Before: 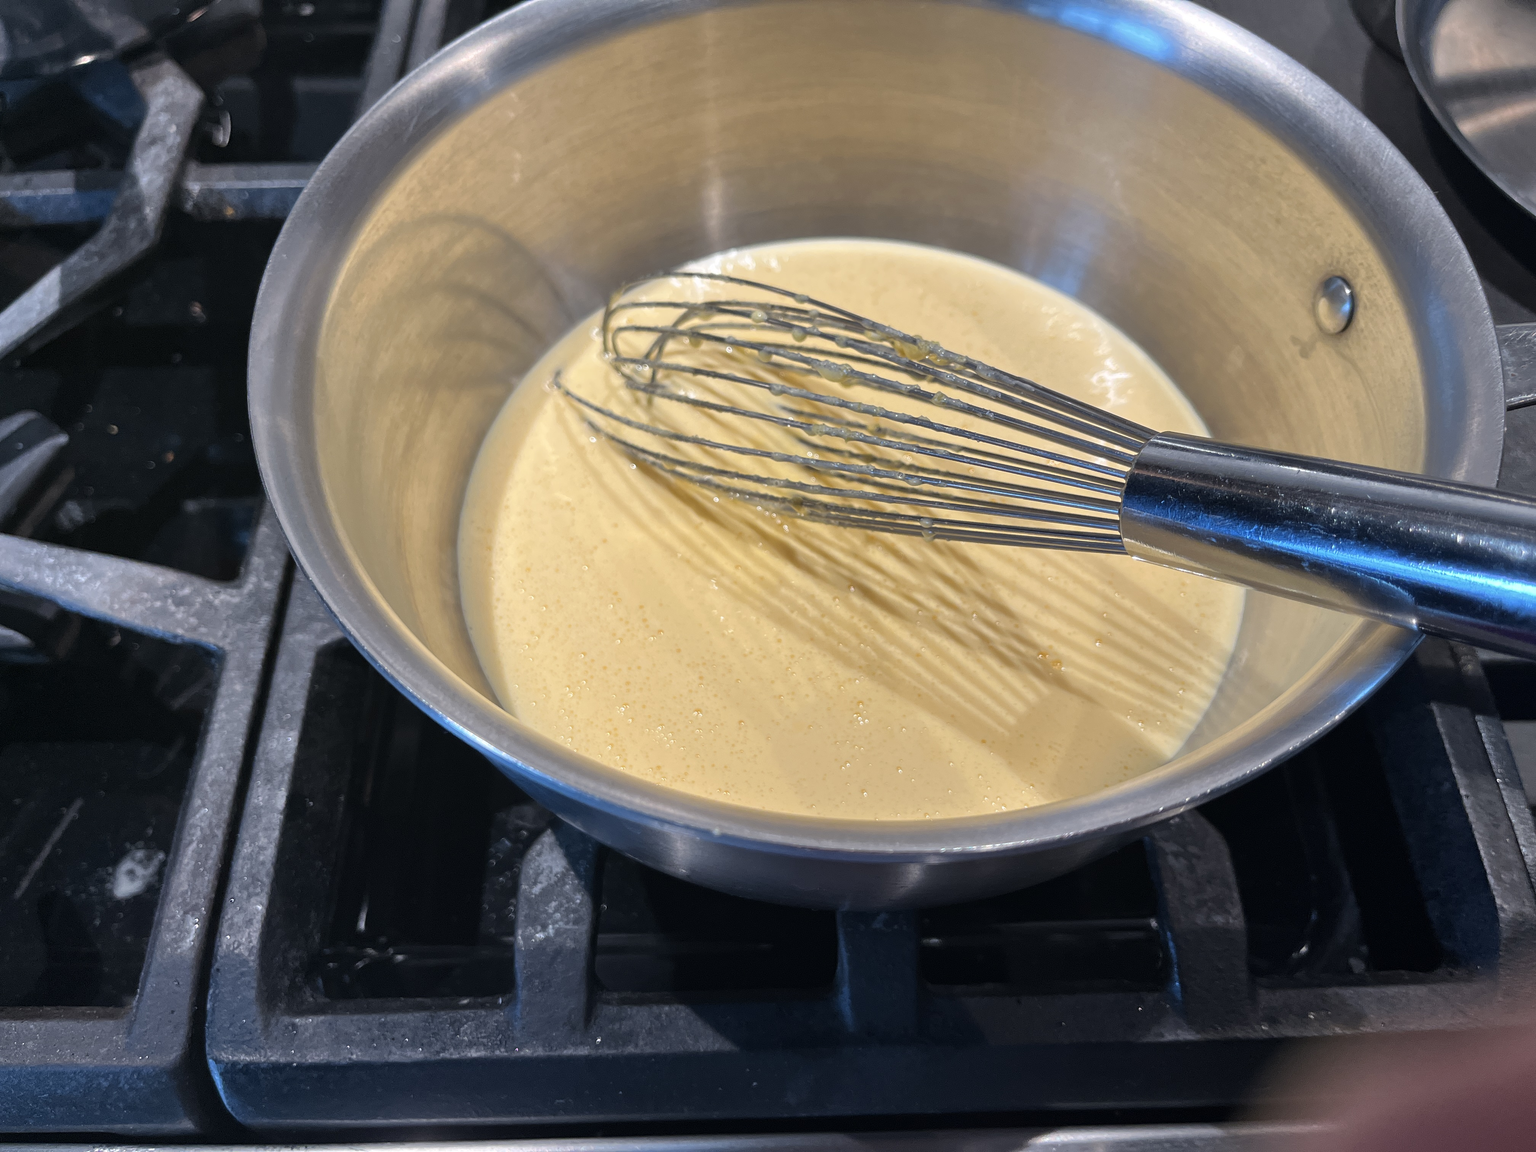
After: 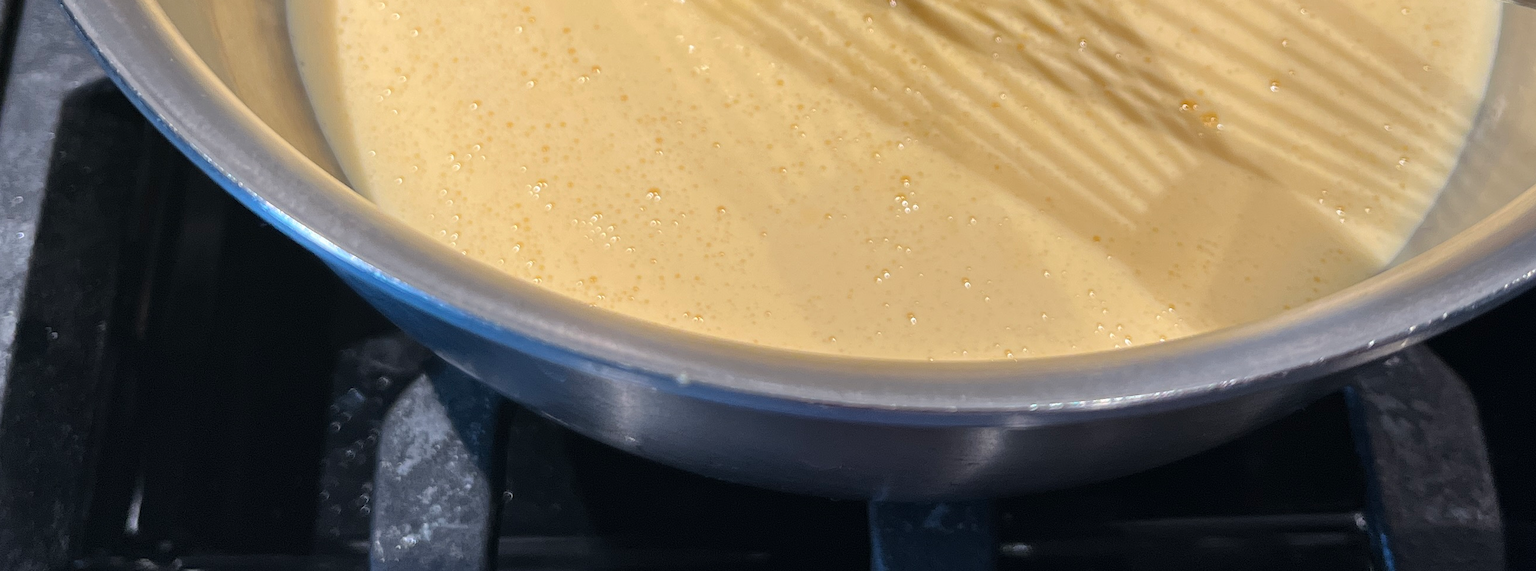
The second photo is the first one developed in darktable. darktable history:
crop: left 17.981%, top 51.023%, right 17.437%, bottom 16.925%
exposure: compensate exposure bias true, compensate highlight preservation false
